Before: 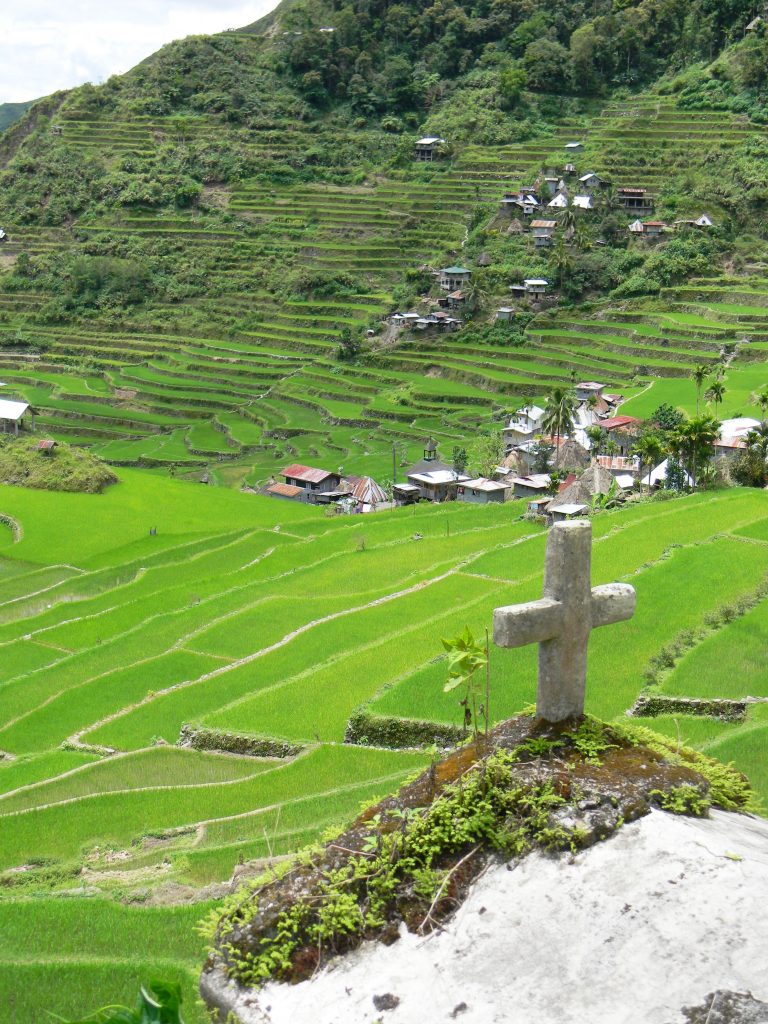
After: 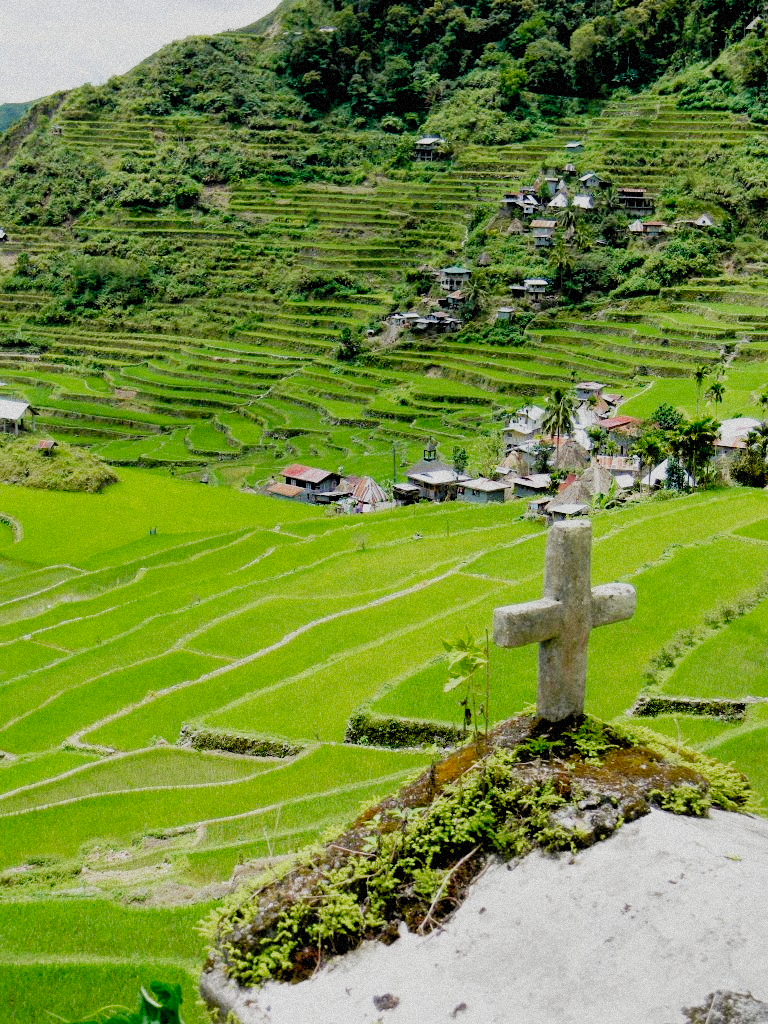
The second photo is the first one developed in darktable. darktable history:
filmic rgb: black relative exposure -2.85 EV, white relative exposure 4.56 EV, hardness 1.77, contrast 1.25, preserve chrominance no, color science v5 (2021)
grain: mid-tones bias 0%
velvia: on, module defaults
